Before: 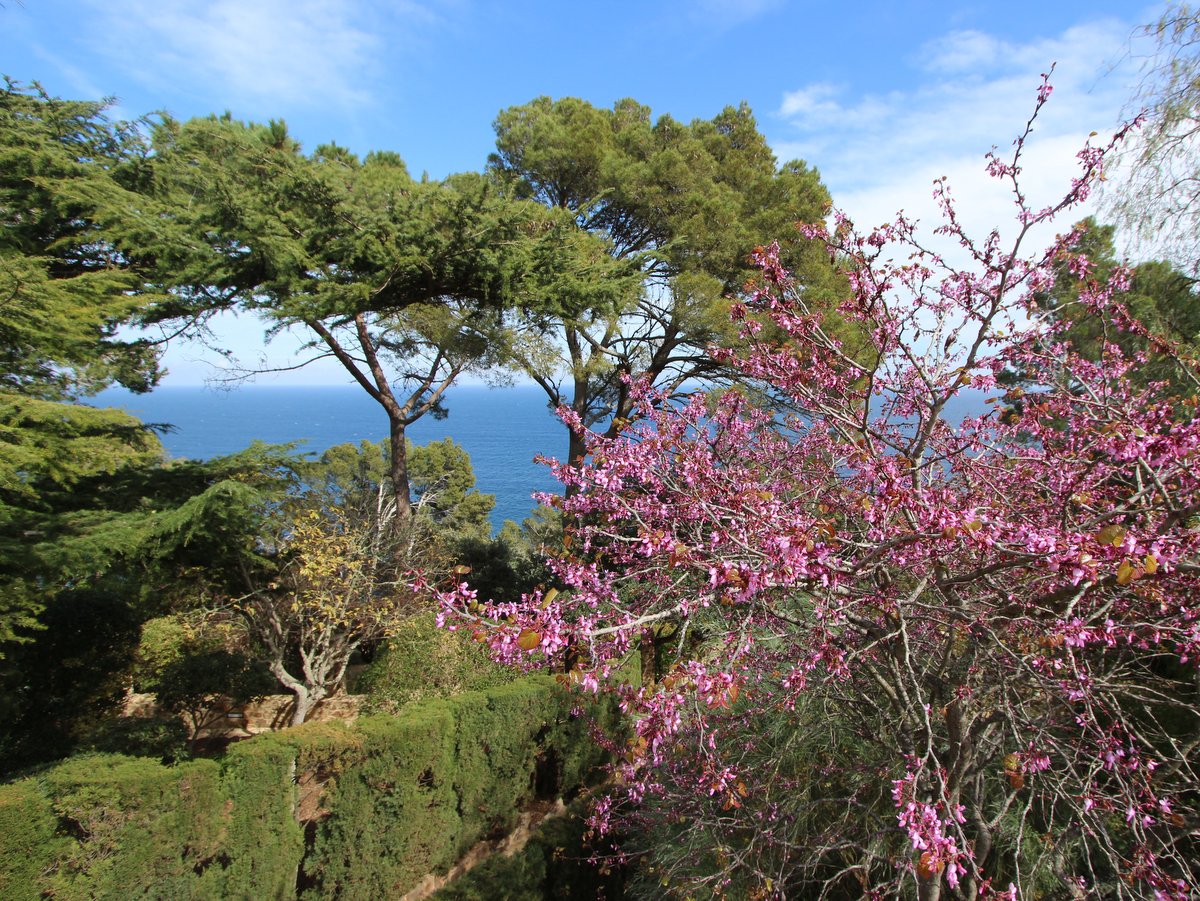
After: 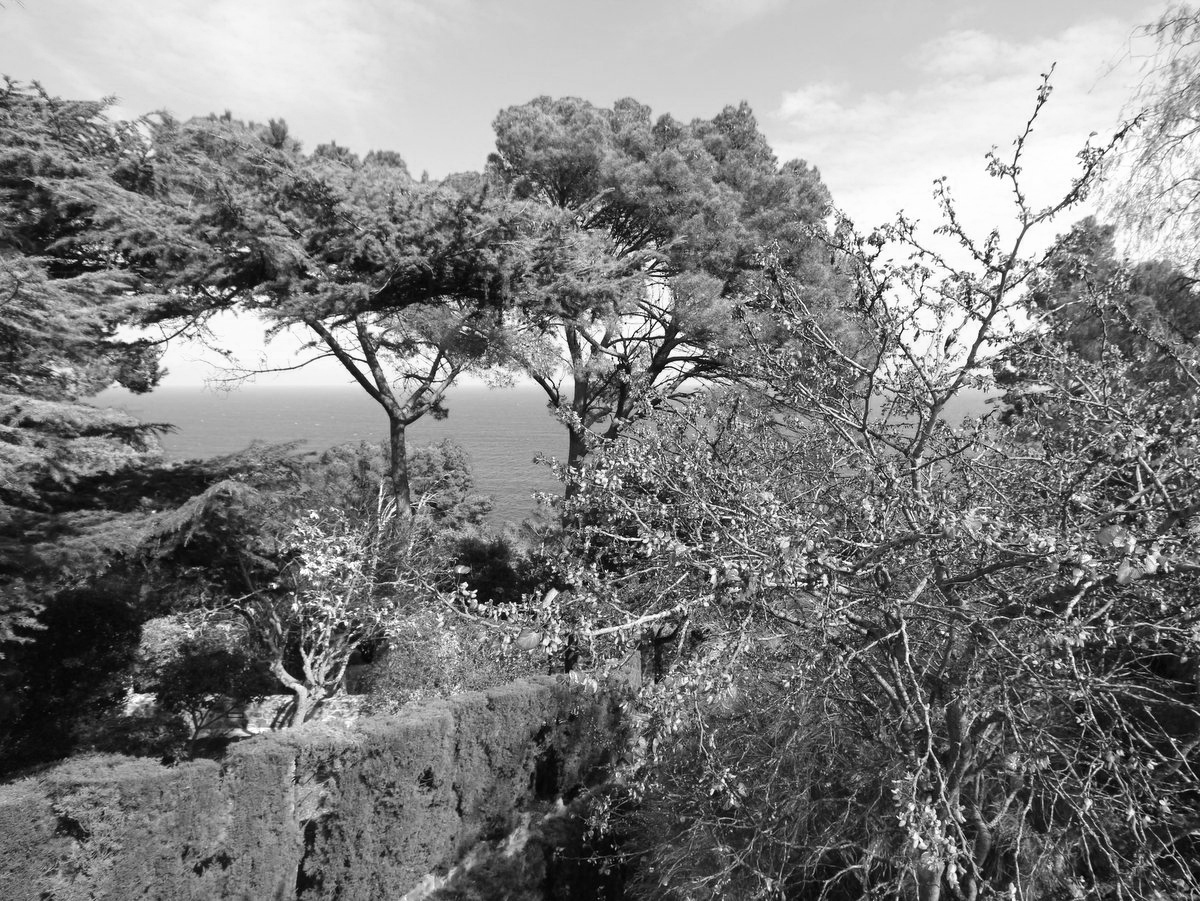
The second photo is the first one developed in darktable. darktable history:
color contrast: green-magenta contrast 0.85, blue-yellow contrast 1.25, unbound 0
monochrome: on, module defaults
contrast brightness saturation: contrast 0.04, saturation 0.16
color zones: curves: ch0 [(0.018, 0.548) (0.224, 0.64) (0.425, 0.447) (0.675, 0.575) (0.732, 0.579)]; ch1 [(0.066, 0.487) (0.25, 0.5) (0.404, 0.43) (0.75, 0.421) (0.956, 0.421)]; ch2 [(0.044, 0.561) (0.215, 0.465) (0.399, 0.544) (0.465, 0.548) (0.614, 0.447) (0.724, 0.43) (0.882, 0.623) (0.956, 0.632)]
